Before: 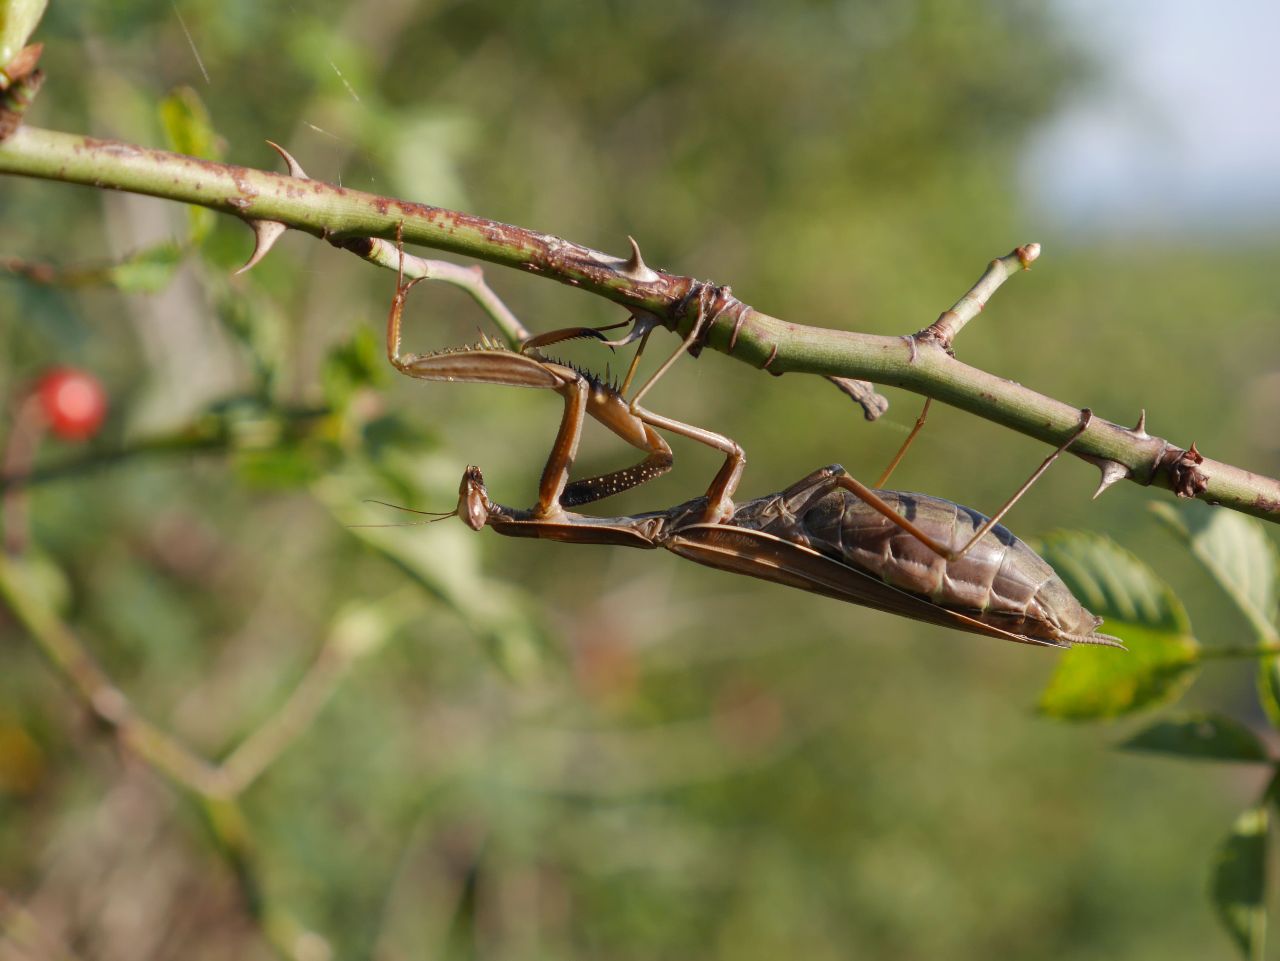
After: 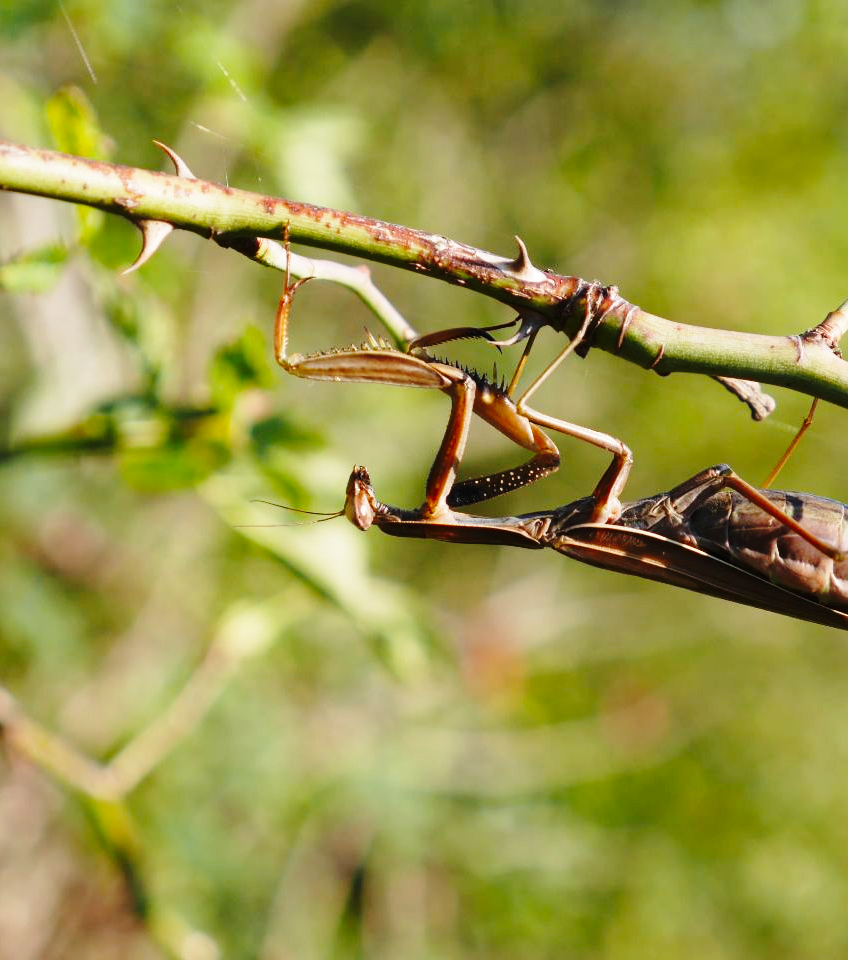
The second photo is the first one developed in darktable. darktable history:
crop and rotate: left 8.892%, right 24.841%
base curve: curves: ch0 [(0, 0) (0.04, 0.03) (0.133, 0.232) (0.448, 0.748) (0.843, 0.968) (1, 1)], preserve colors none
